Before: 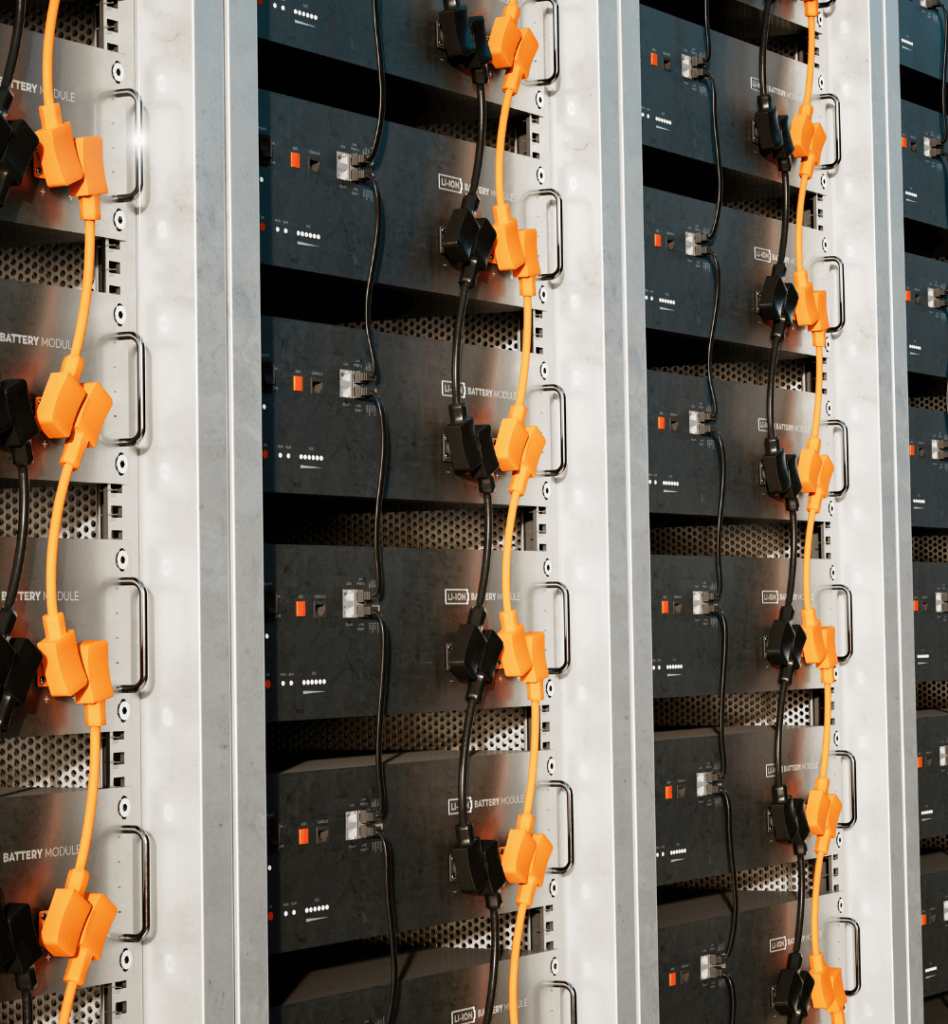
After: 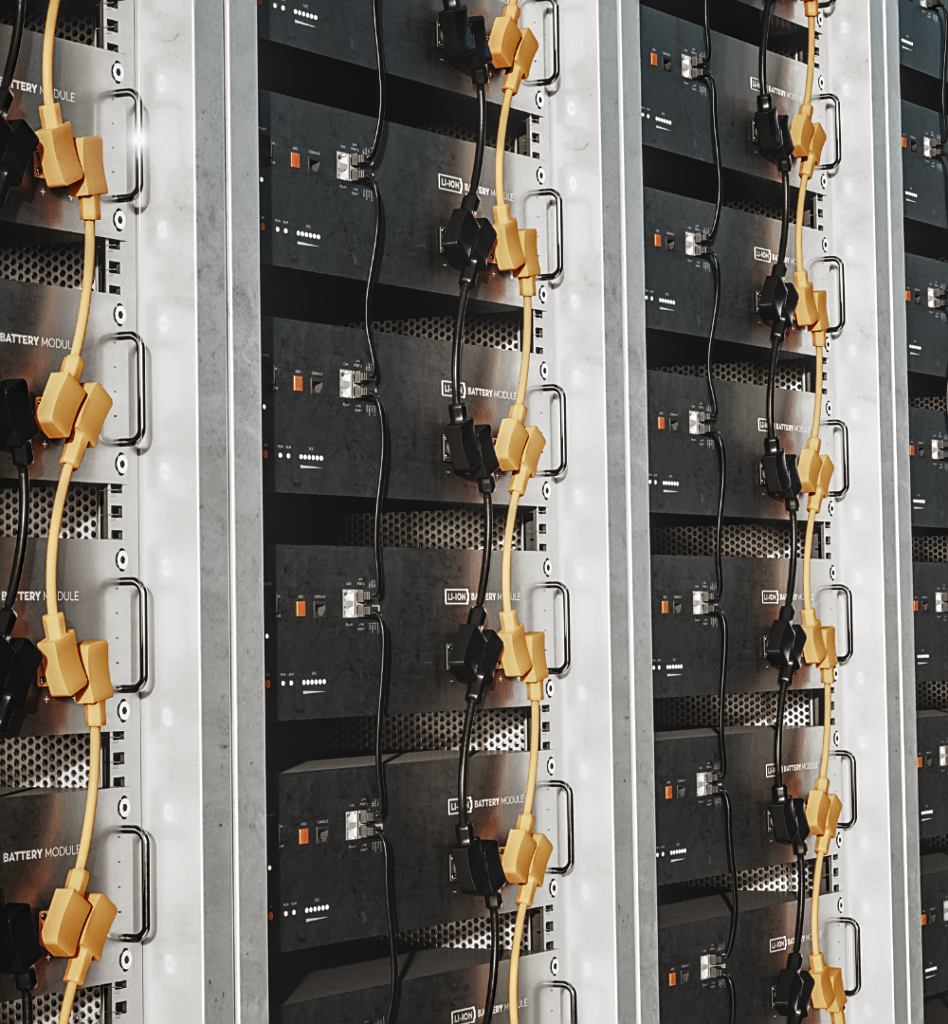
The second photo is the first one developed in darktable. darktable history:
exposure: exposure 0.203 EV, compensate exposure bias true, compensate highlight preservation false
levels: levels [0, 0.618, 1]
color zones: curves: ch0 [(0, 0.5) (0.125, 0.4) (0.25, 0.5) (0.375, 0.4) (0.5, 0.4) (0.625, 0.35) (0.75, 0.35) (0.875, 0.5)]; ch1 [(0, 0.35) (0.125, 0.45) (0.25, 0.35) (0.375, 0.35) (0.5, 0.35) (0.625, 0.35) (0.75, 0.45) (0.875, 0.35)]; ch2 [(0, 0.6) (0.125, 0.5) (0.25, 0.5) (0.375, 0.6) (0.5, 0.6) (0.625, 0.5) (0.75, 0.5) (0.875, 0.5)]
base curve: curves: ch0 [(0, 0) (0.204, 0.334) (0.55, 0.733) (1, 1)], preserve colors none
sharpen: on, module defaults
shadows and highlights: shadows 12.91, white point adjustment 1.19, soften with gaussian
local contrast: highlights 6%, shadows 7%, detail 133%
